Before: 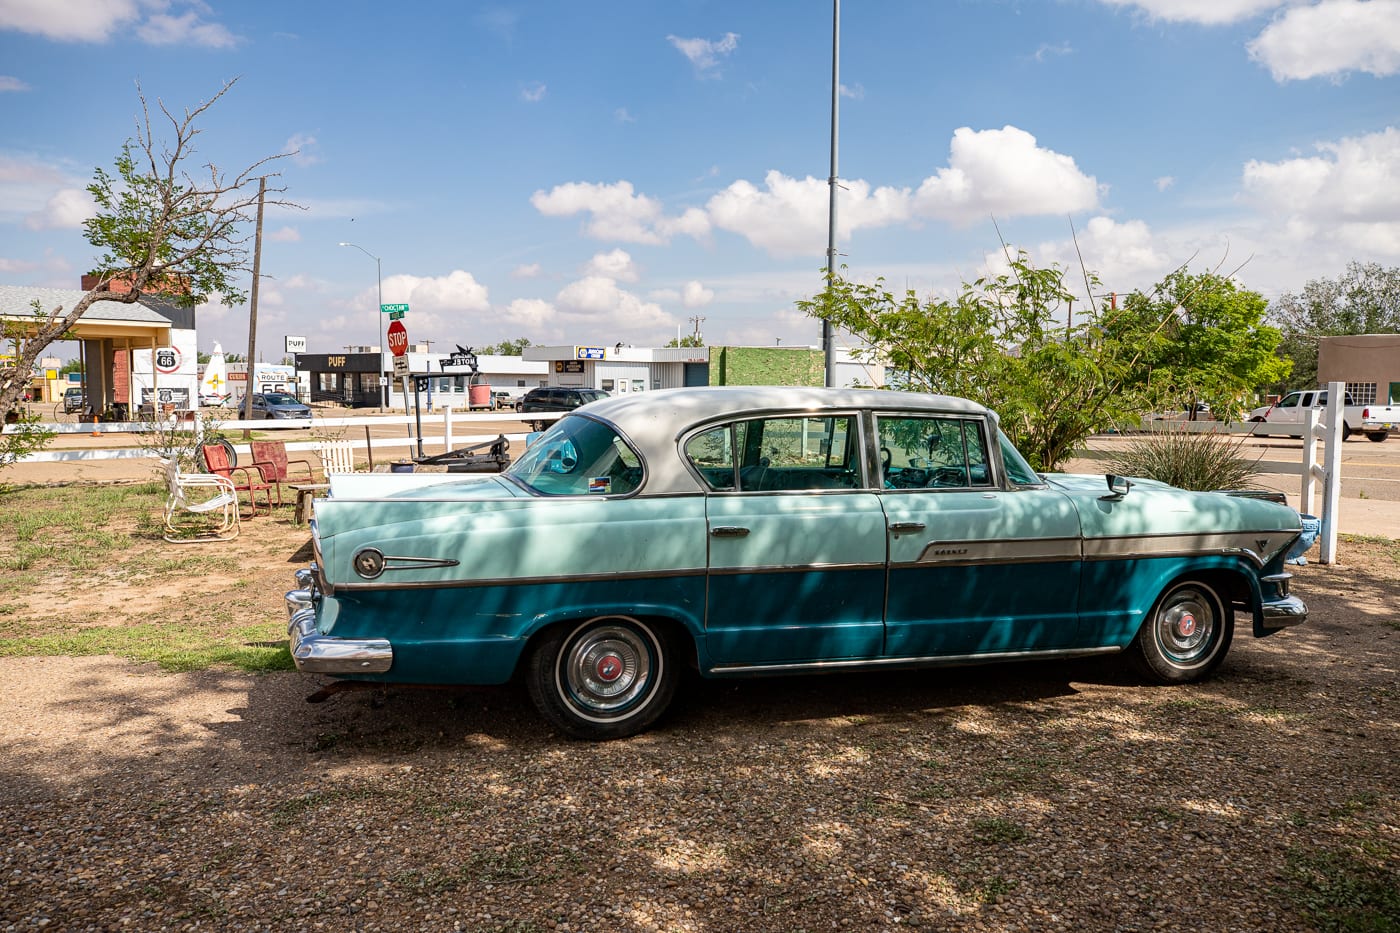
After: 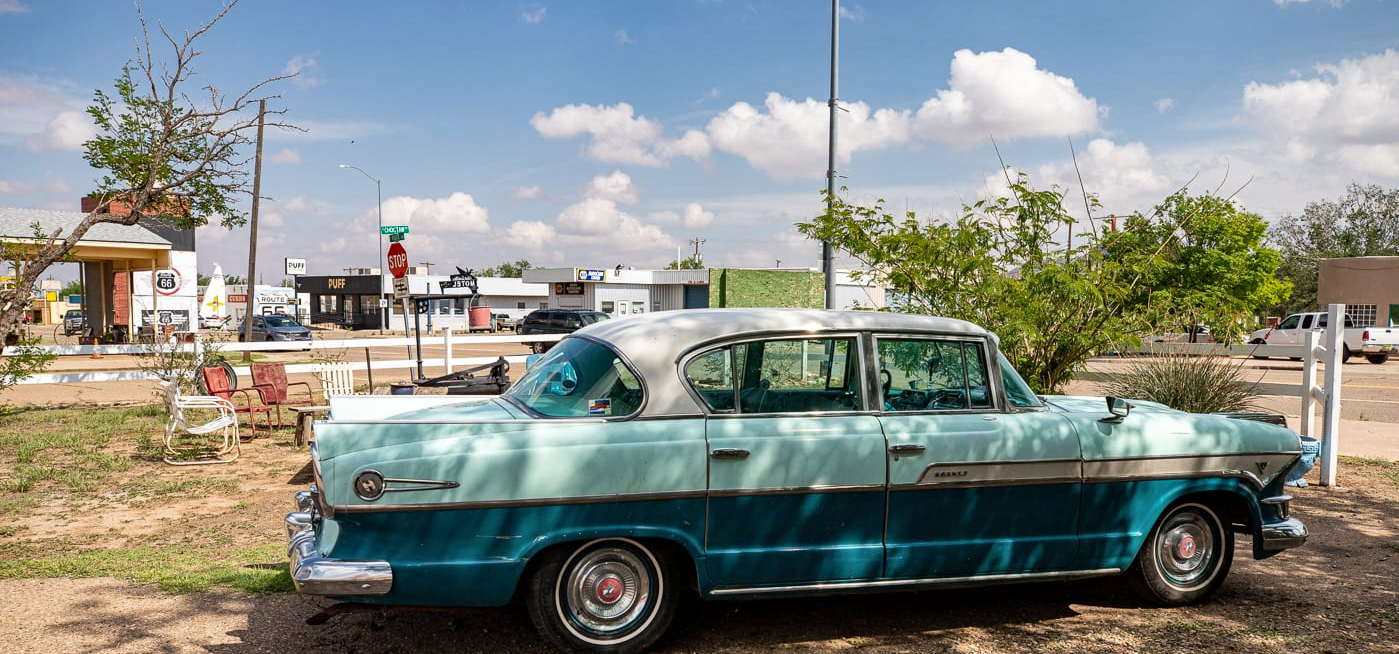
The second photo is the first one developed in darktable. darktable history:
crop and rotate: top 8.478%, bottom 21.415%
shadows and highlights: soften with gaussian
